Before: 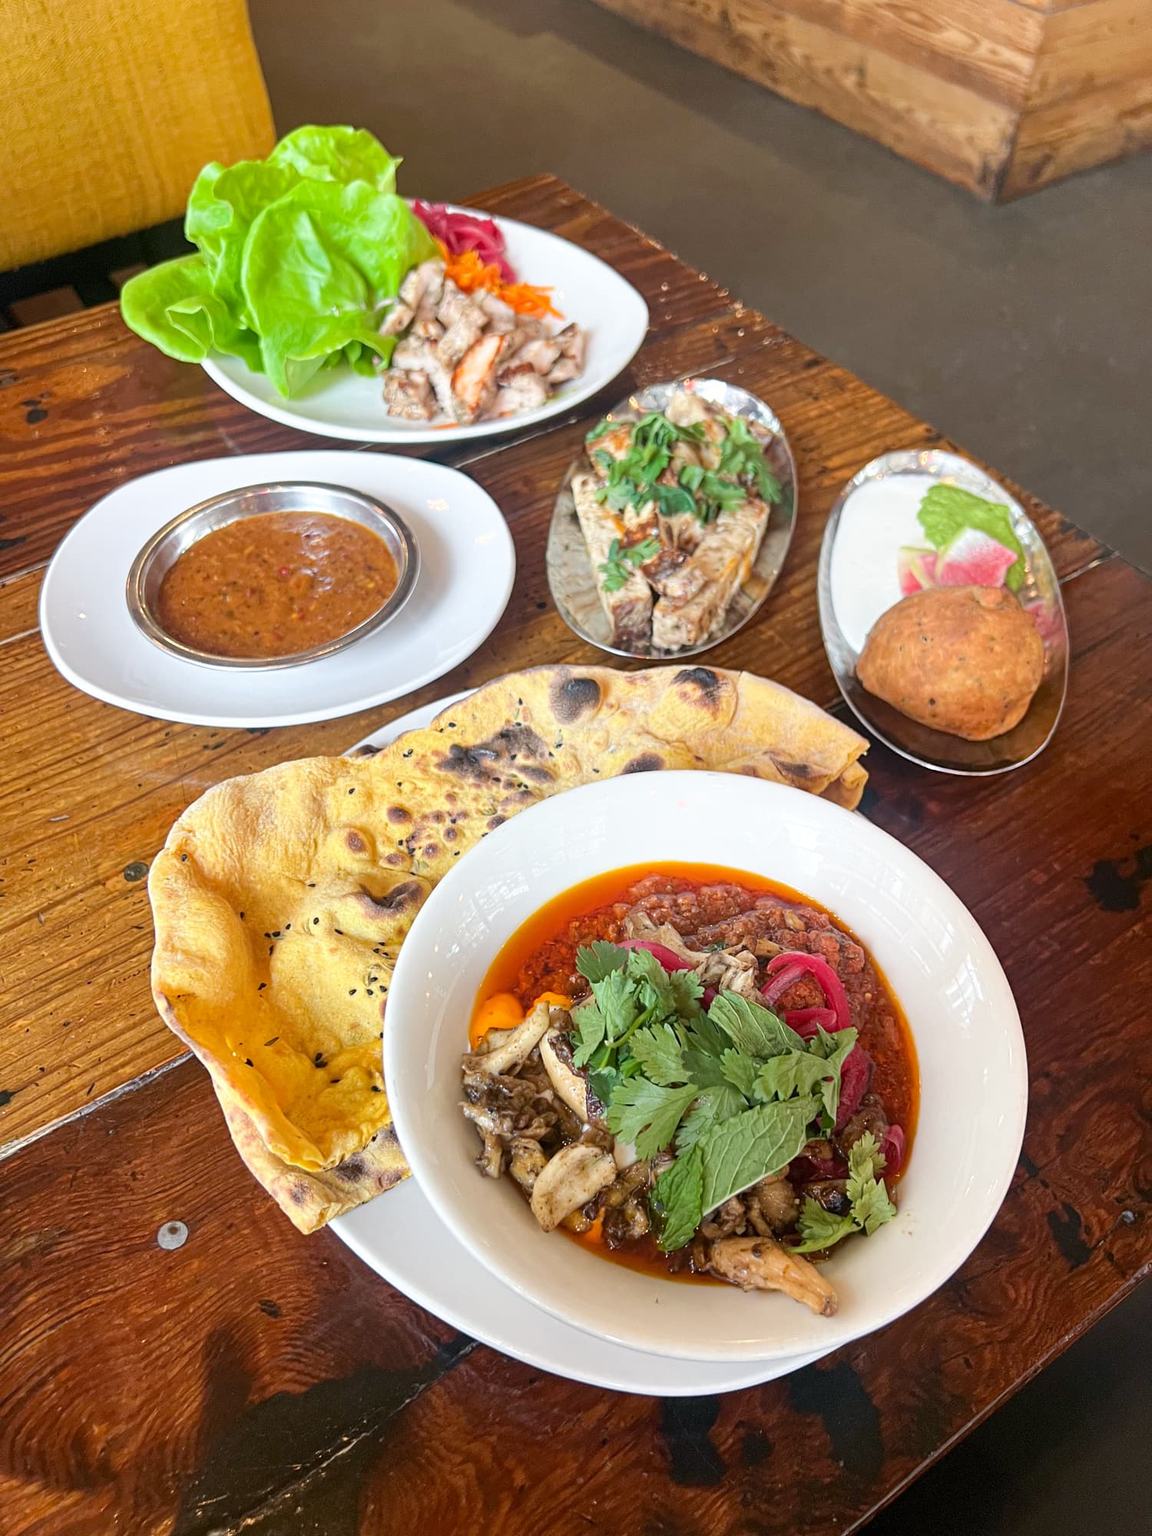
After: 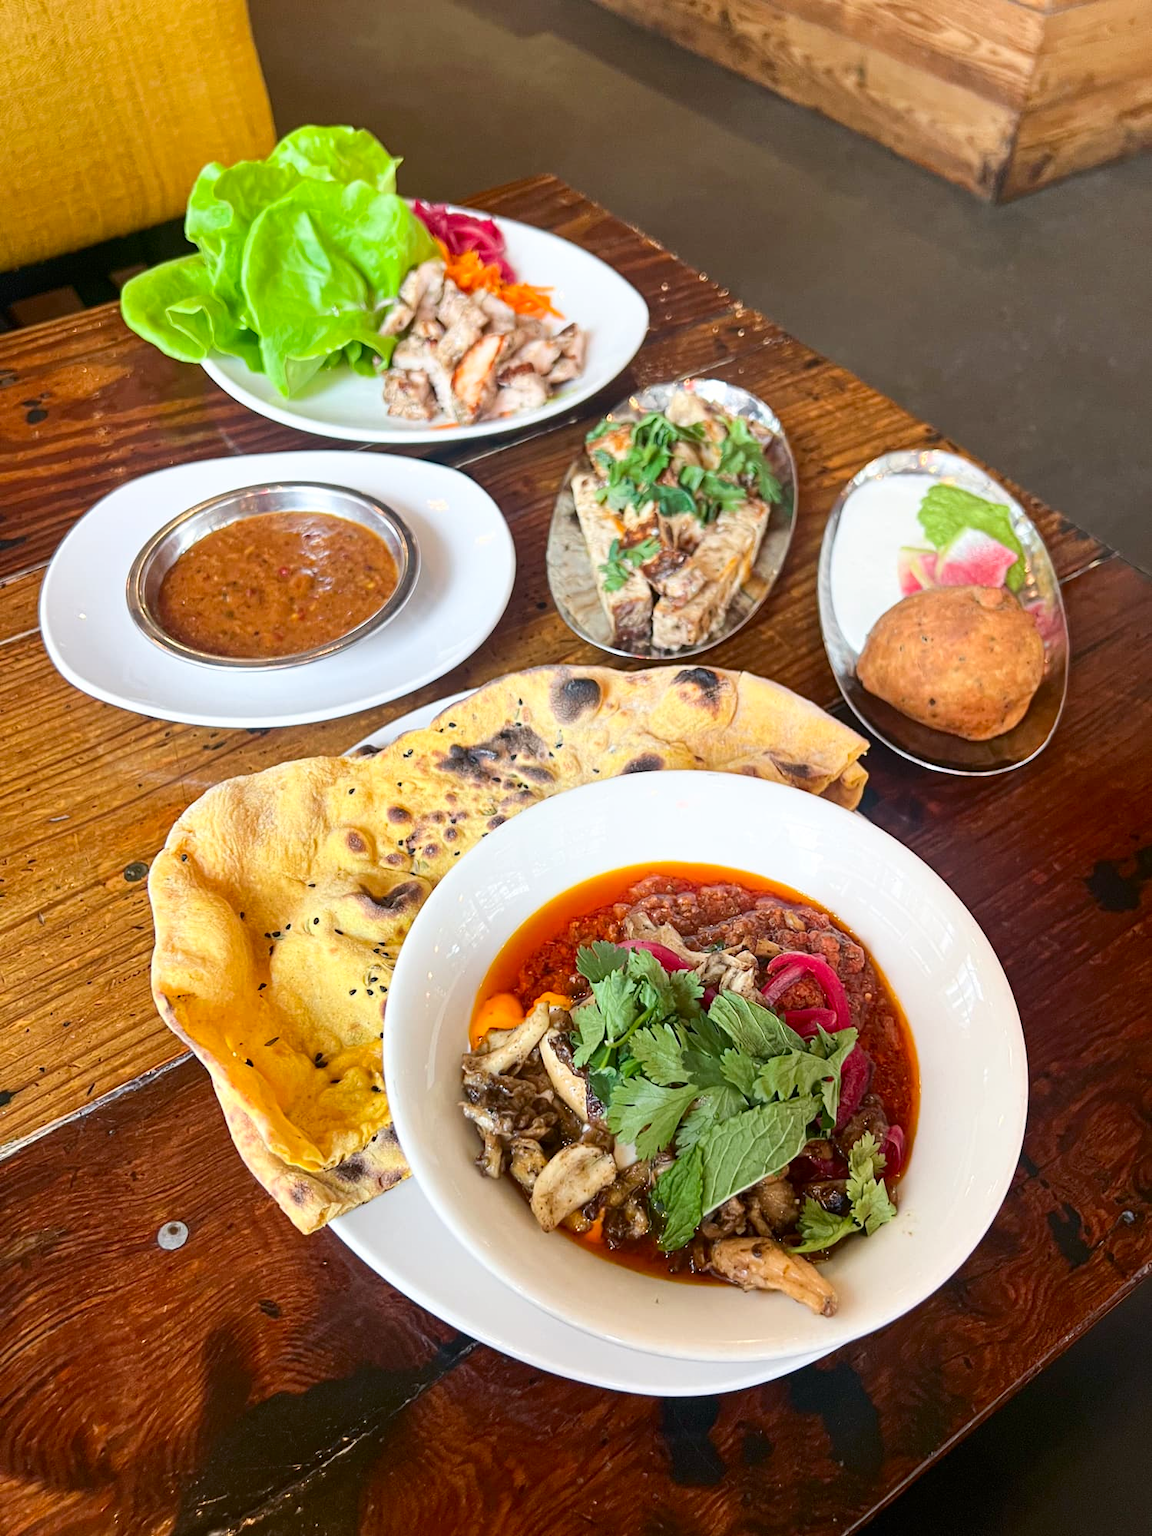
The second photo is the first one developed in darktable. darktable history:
contrast brightness saturation: contrast 0.146, brightness -0.013, saturation 0.104
